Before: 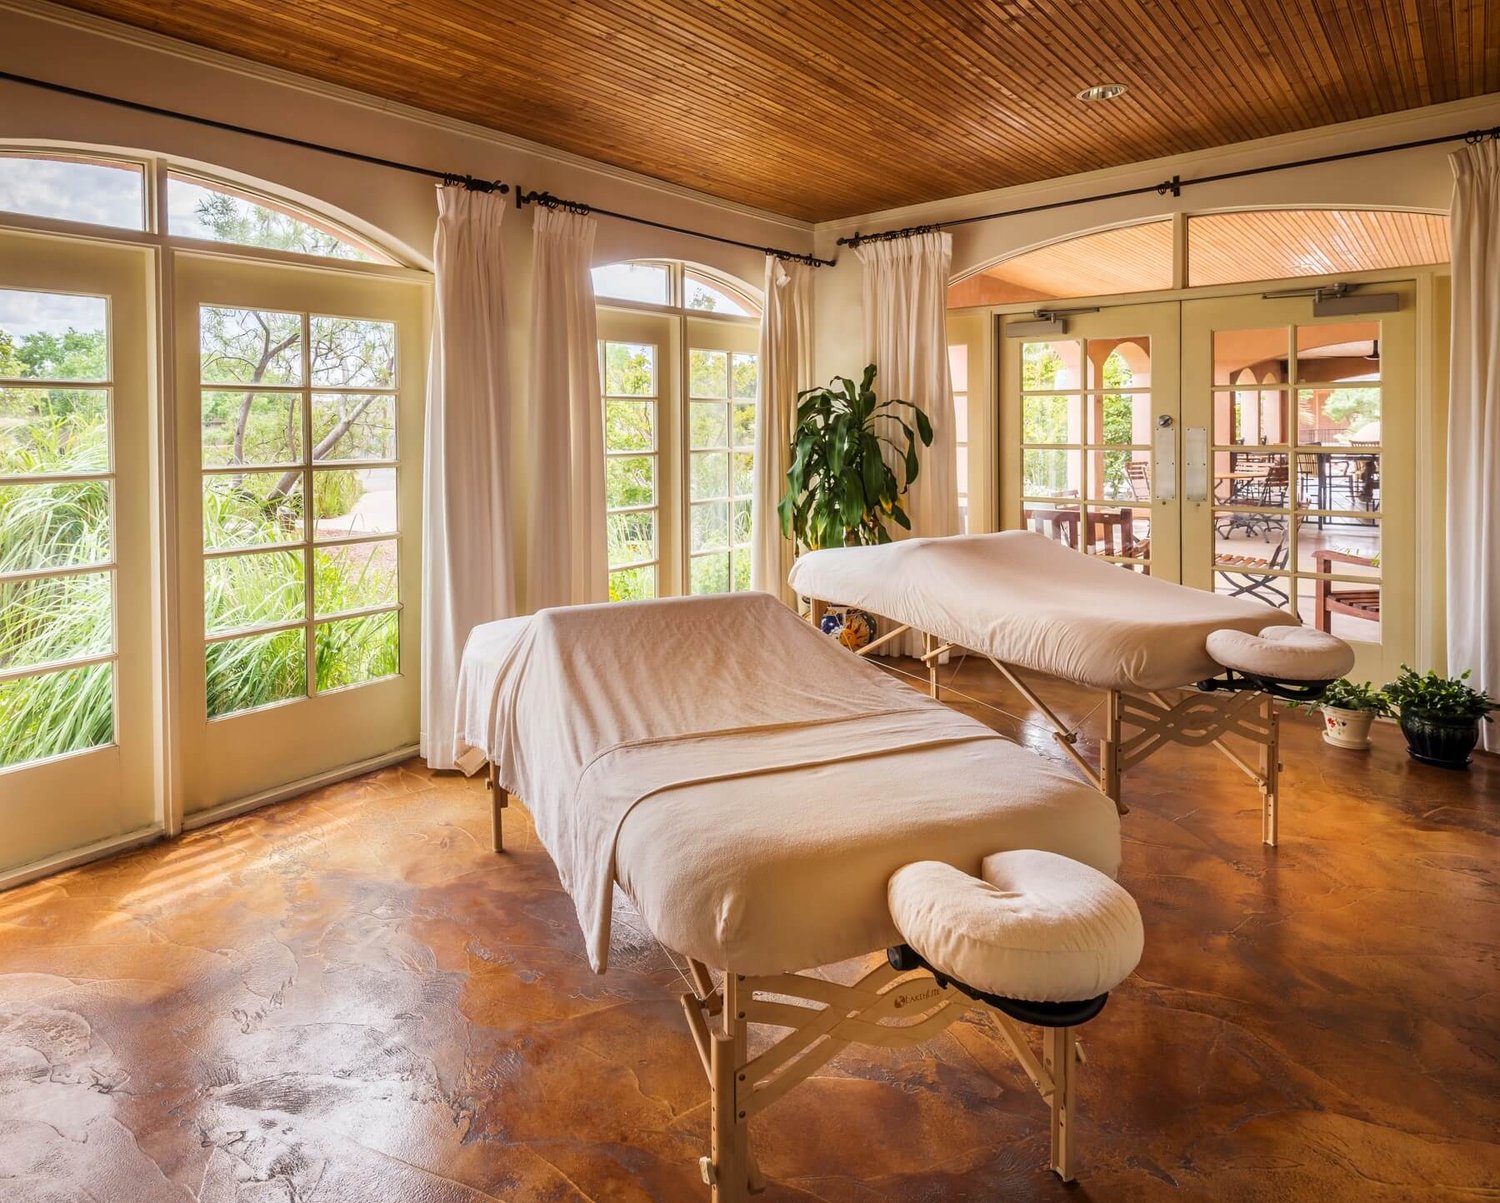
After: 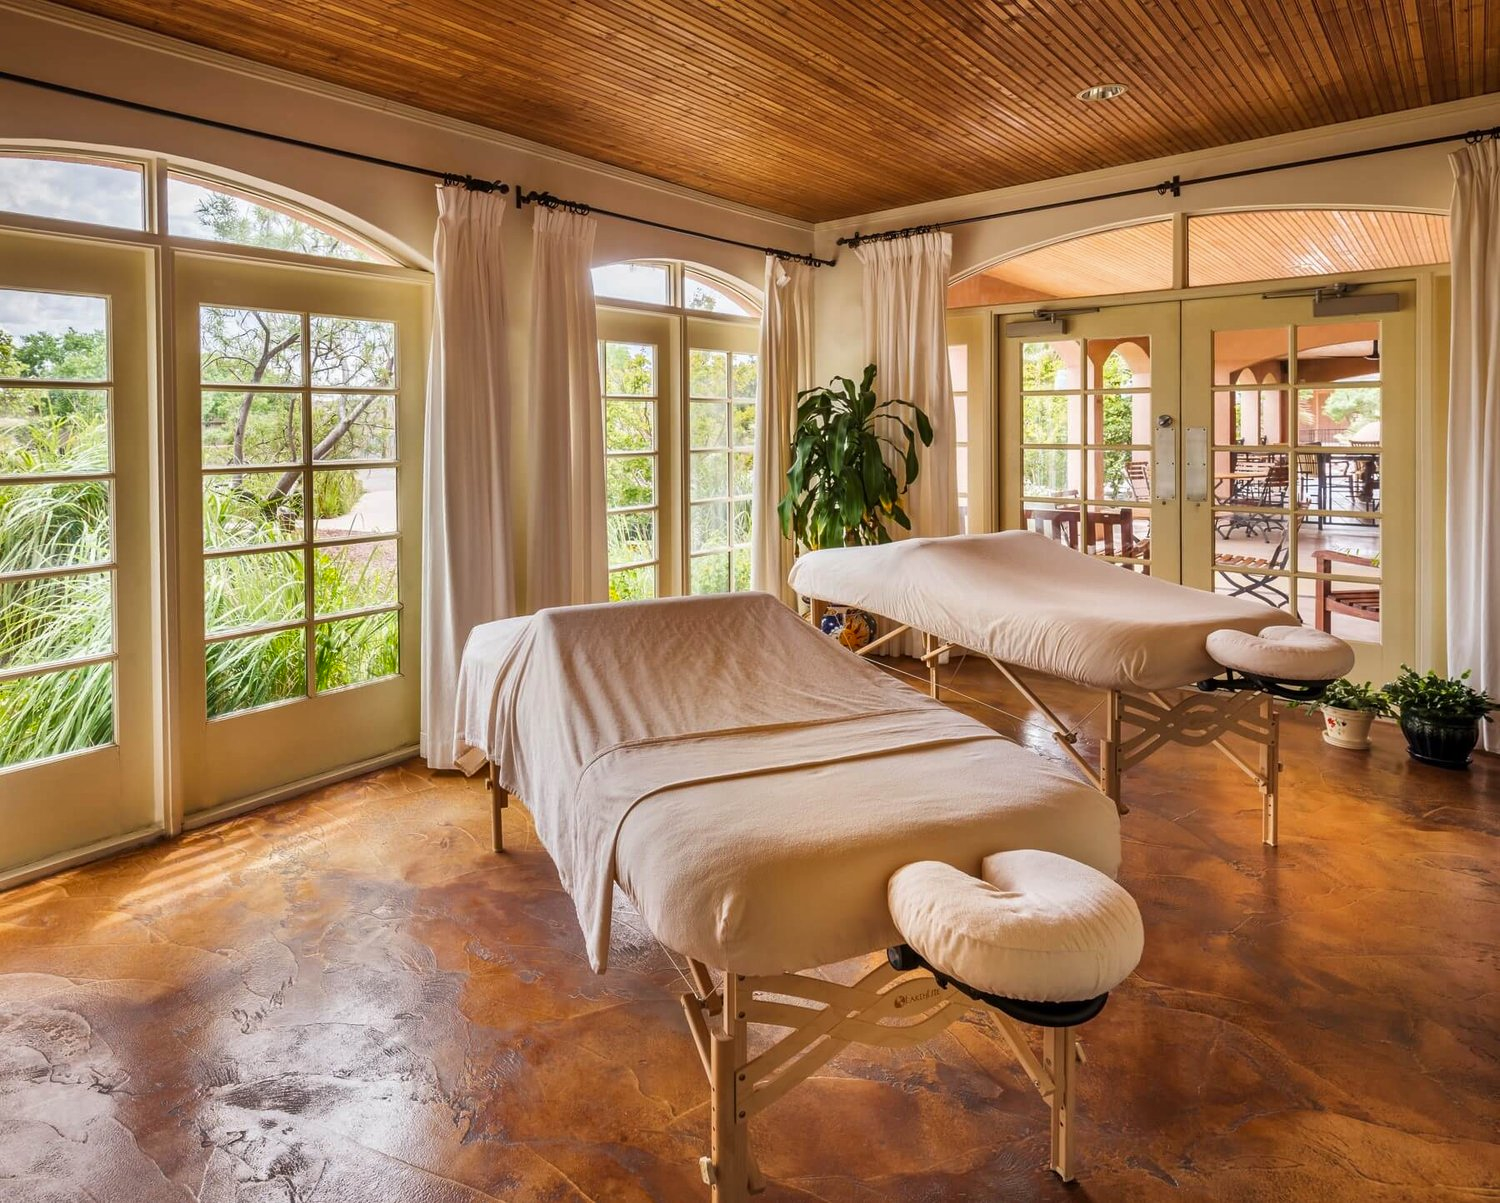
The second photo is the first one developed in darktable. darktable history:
shadows and highlights: radius 100.41, shadows 50.55, highlights -64.36, highlights color adjustment 49.82%, soften with gaussian
exposure: compensate exposure bias true, compensate highlight preservation false
